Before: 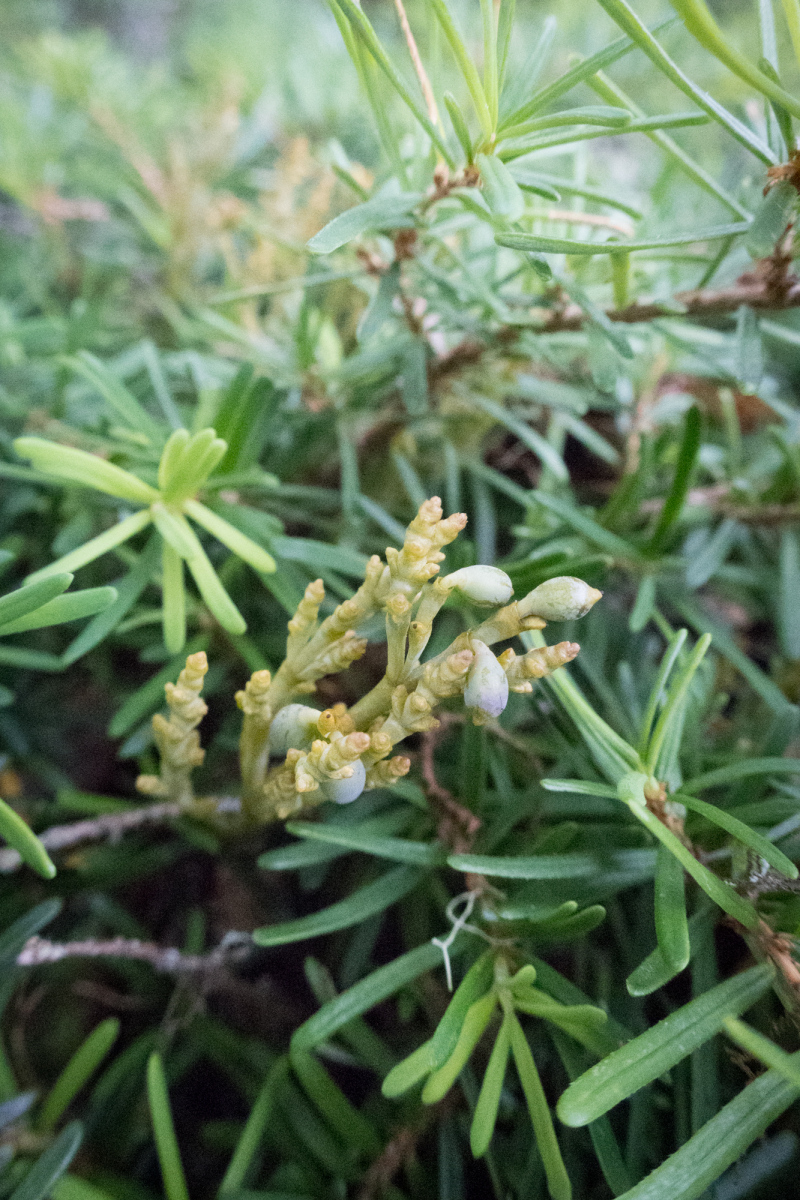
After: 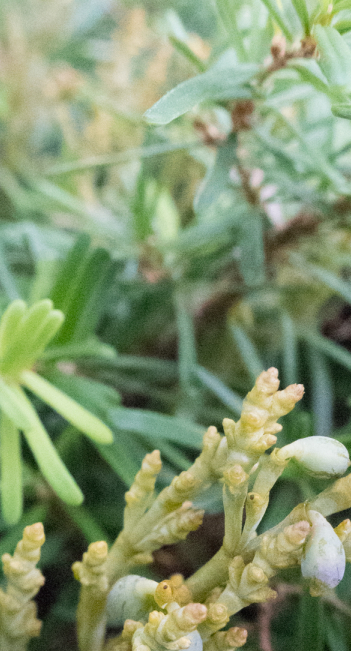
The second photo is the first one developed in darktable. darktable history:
crop: left 20.448%, top 10.814%, right 35.557%, bottom 34.883%
